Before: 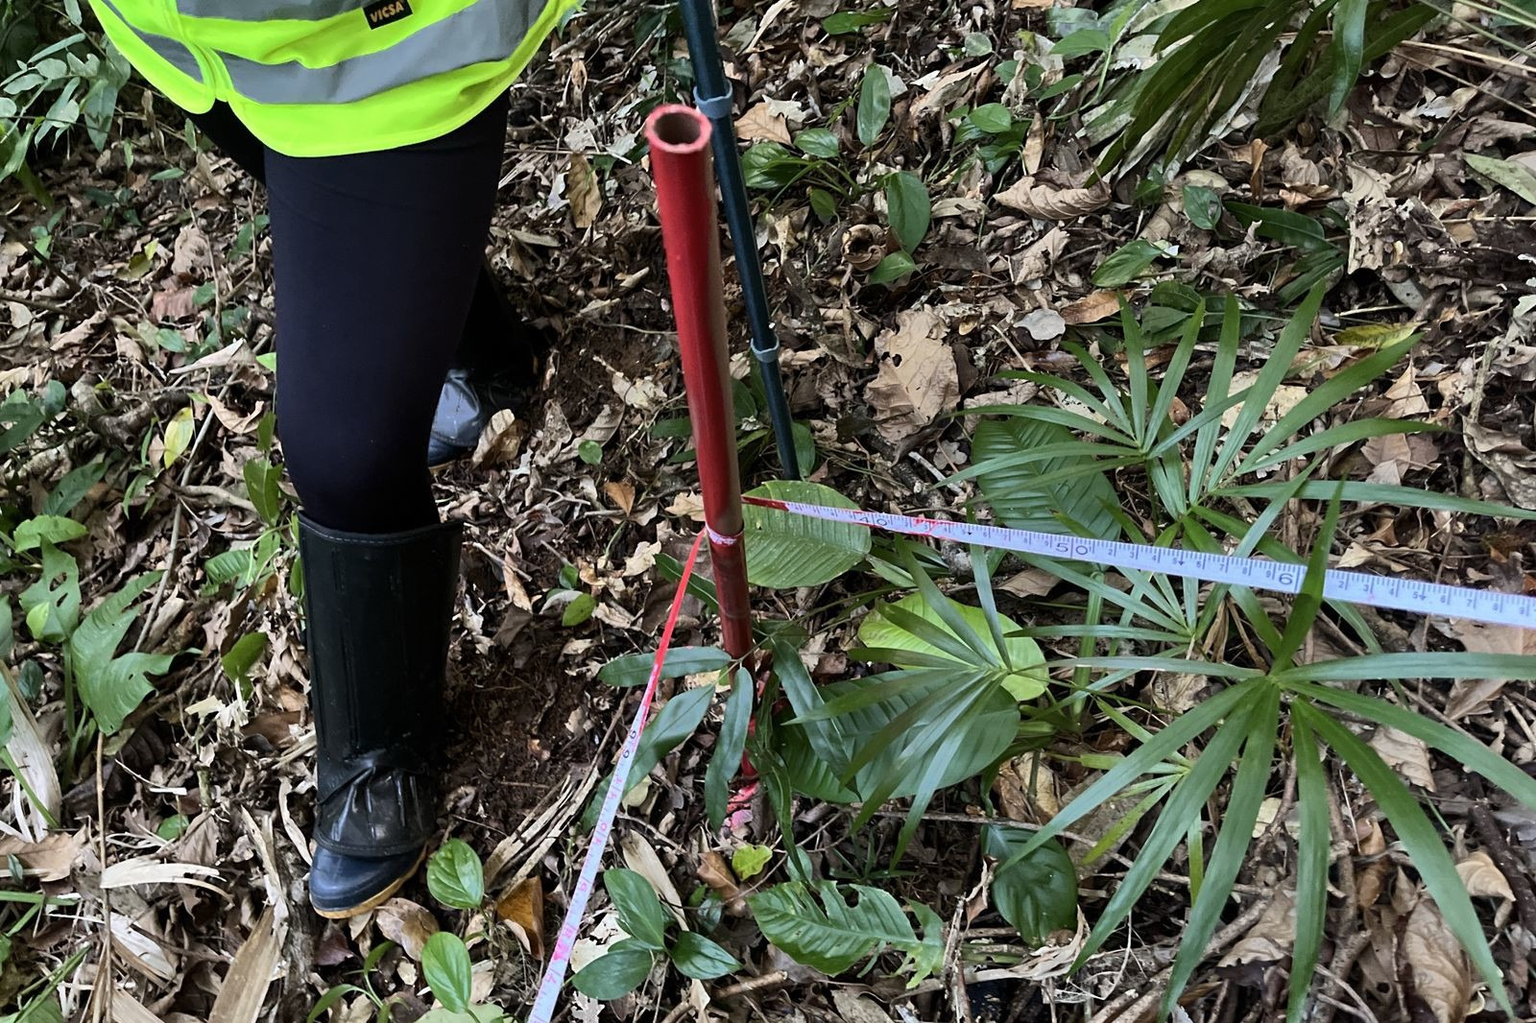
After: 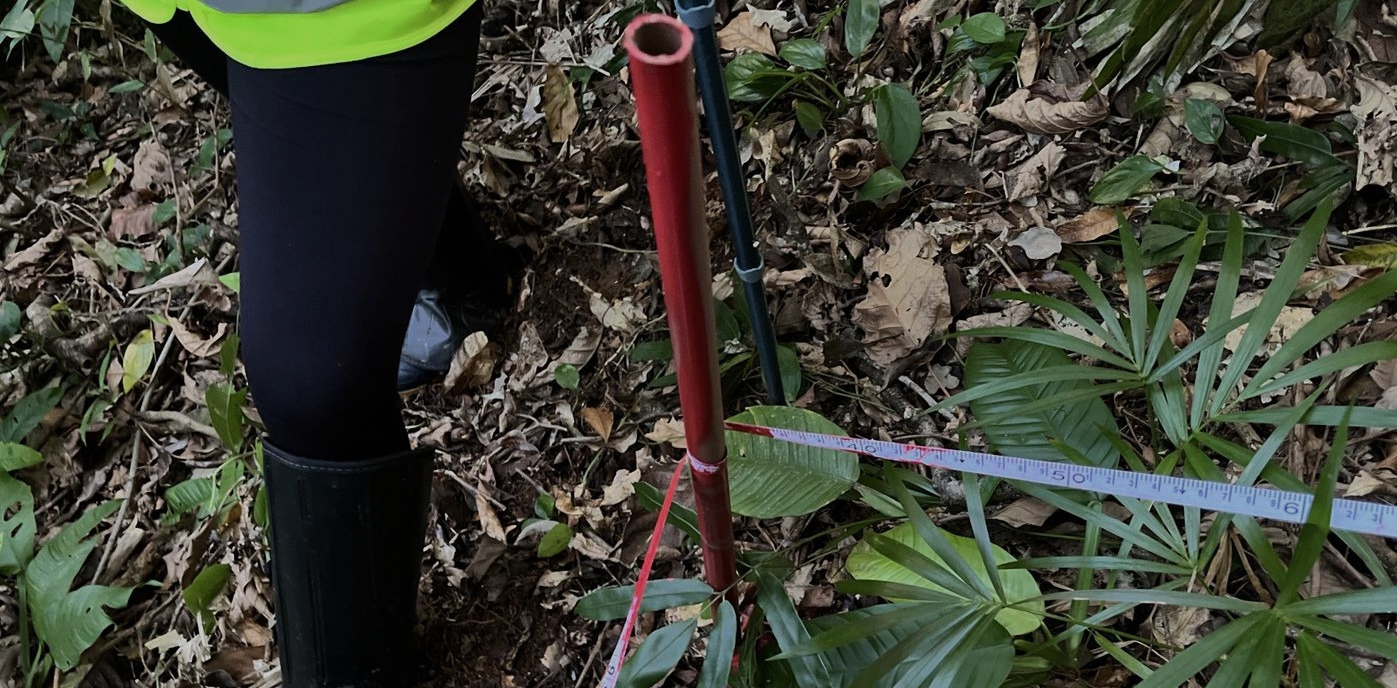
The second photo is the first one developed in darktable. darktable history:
crop: left 3.015%, top 8.969%, right 9.647%, bottom 26.457%
exposure: black level correction 0, exposure -0.721 EV, compensate highlight preservation false
